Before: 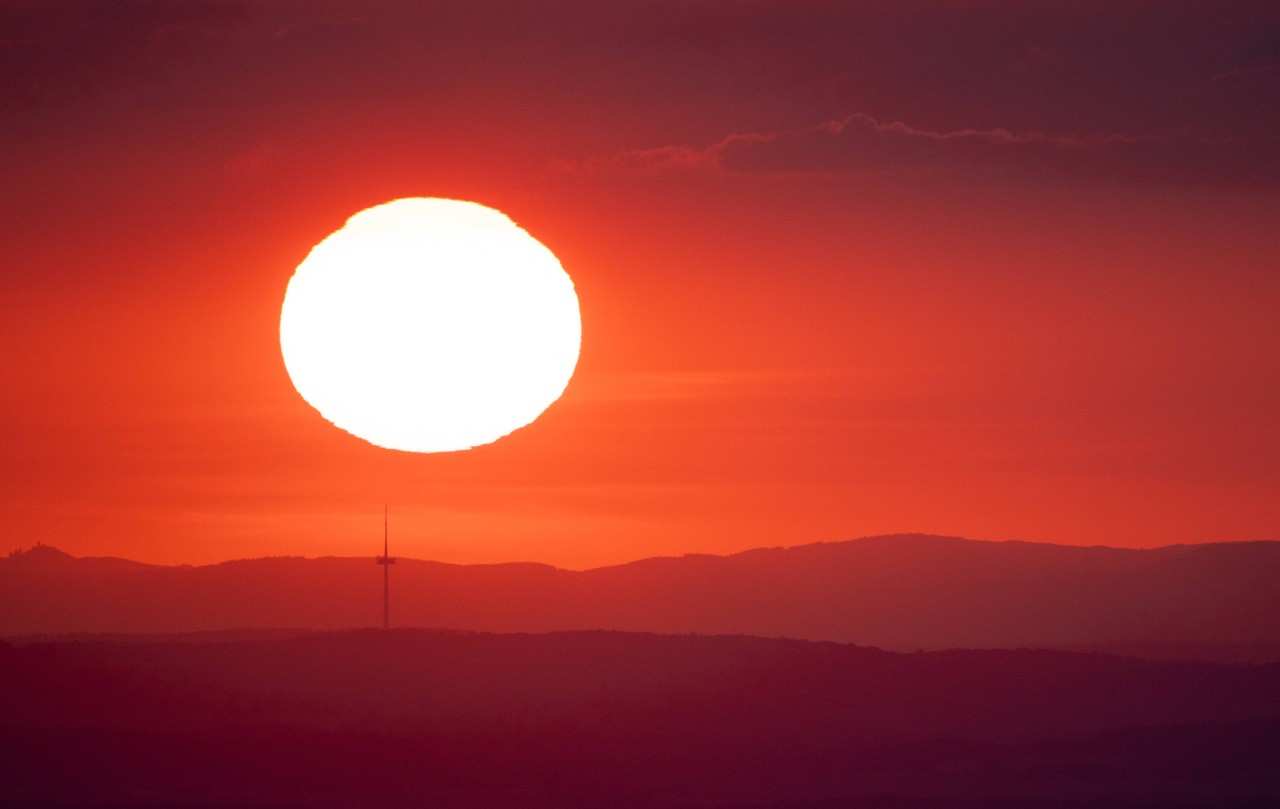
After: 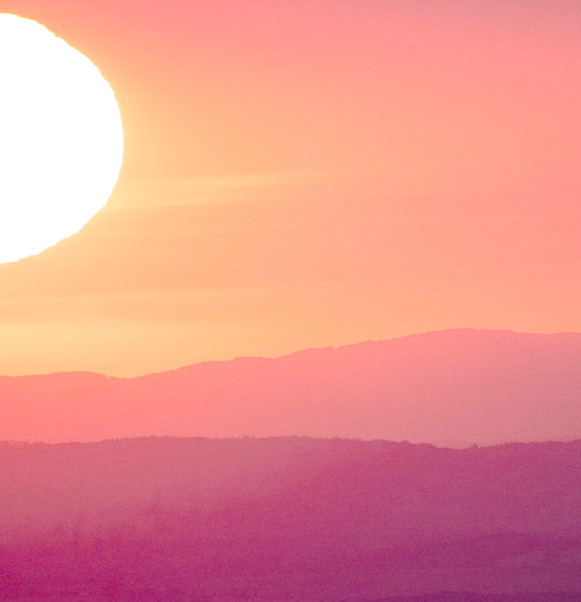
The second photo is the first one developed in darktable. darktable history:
rotate and perspective: rotation -2.22°, lens shift (horizontal) -0.022, automatic cropping off
crop: left 35.432%, top 26.233%, right 20.145%, bottom 3.432%
tone equalizer "contrast tone curve: medium": -8 EV -0.75 EV, -7 EV -0.7 EV, -6 EV -0.6 EV, -5 EV -0.4 EV, -3 EV 0.4 EV, -2 EV 0.6 EV, -1 EV 0.7 EV, +0 EV 0.75 EV, edges refinement/feathering 500, mask exposure compensation -1.57 EV, preserve details no
